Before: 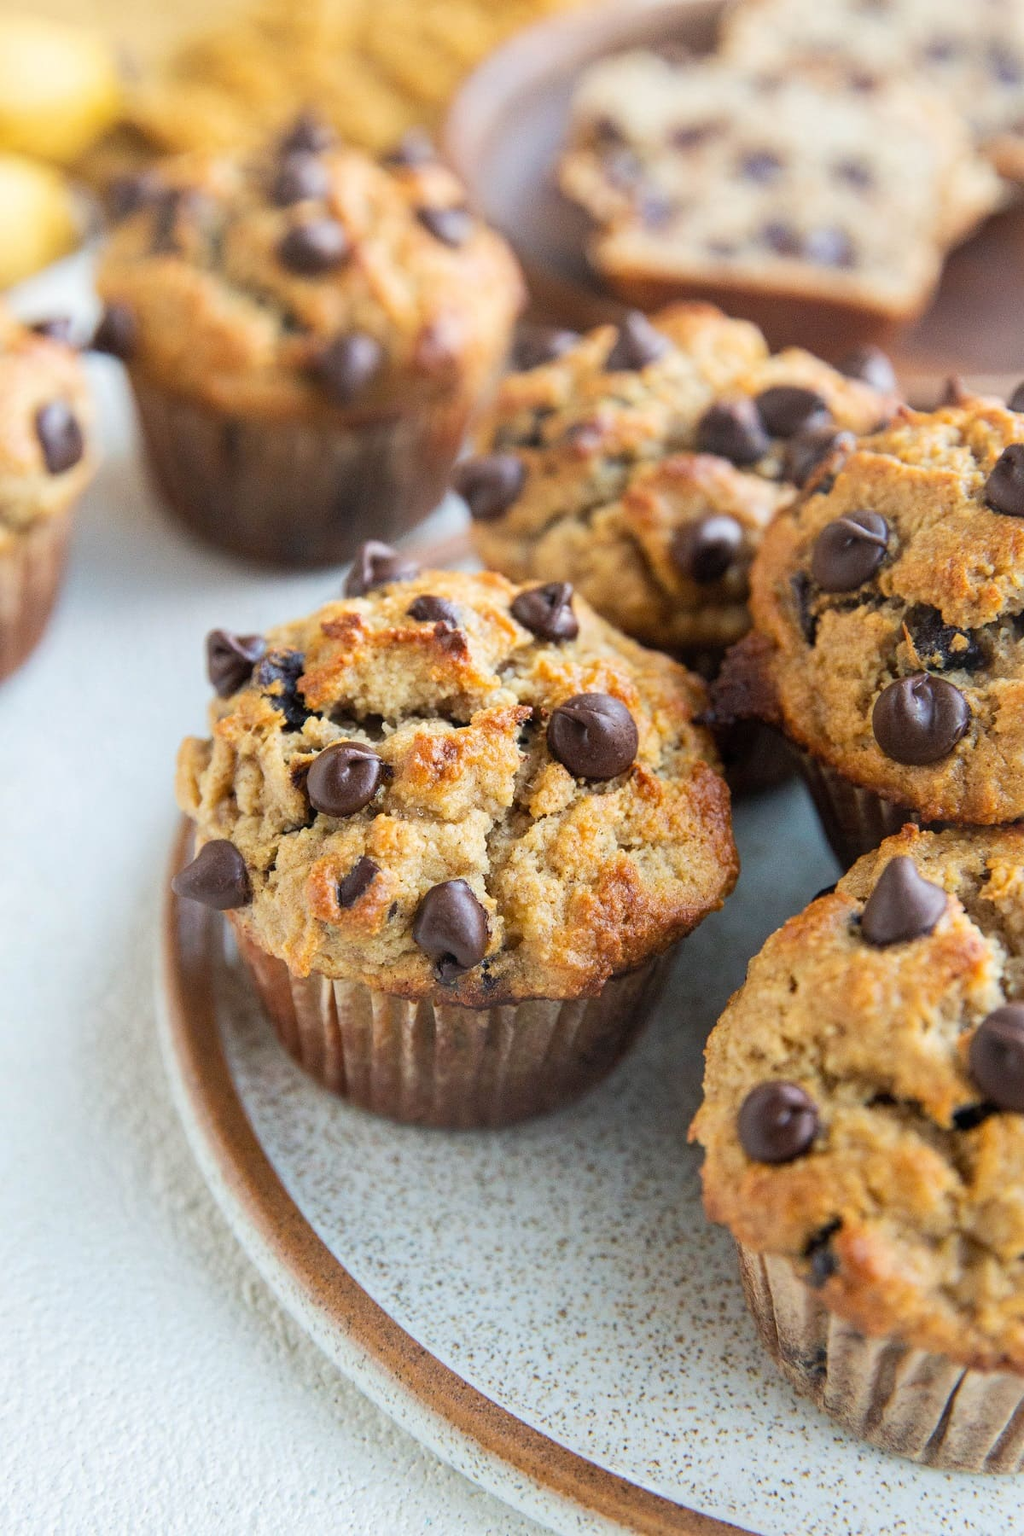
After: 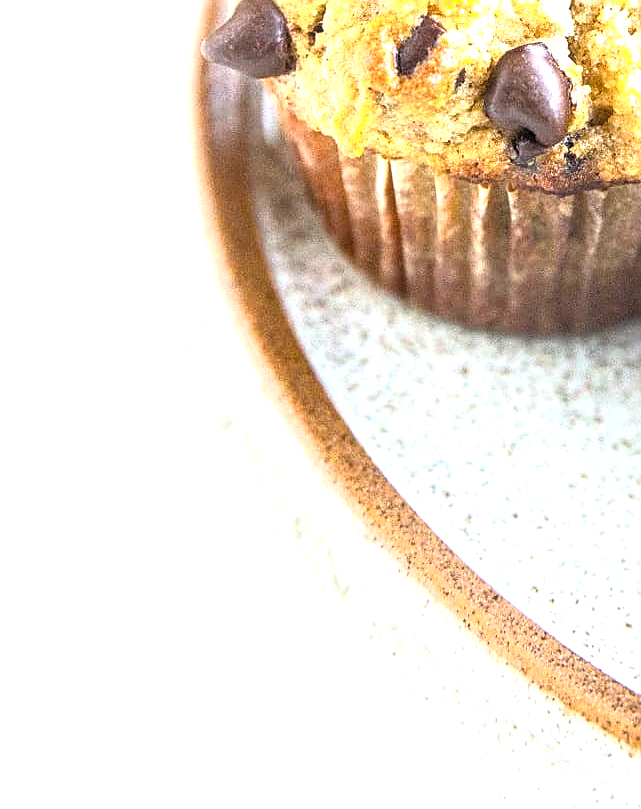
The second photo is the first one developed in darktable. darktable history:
crop and rotate: top 54.9%, right 46.519%, bottom 0.1%
exposure: exposure 1.207 EV, compensate highlight preservation false
sharpen: on, module defaults
color balance rgb: perceptual saturation grading › global saturation 25.648%, global vibrance 20%
local contrast: detail 130%
color correction: highlights b* -0.047, saturation 0.77
shadows and highlights: shadows 1.45, highlights 40.35
